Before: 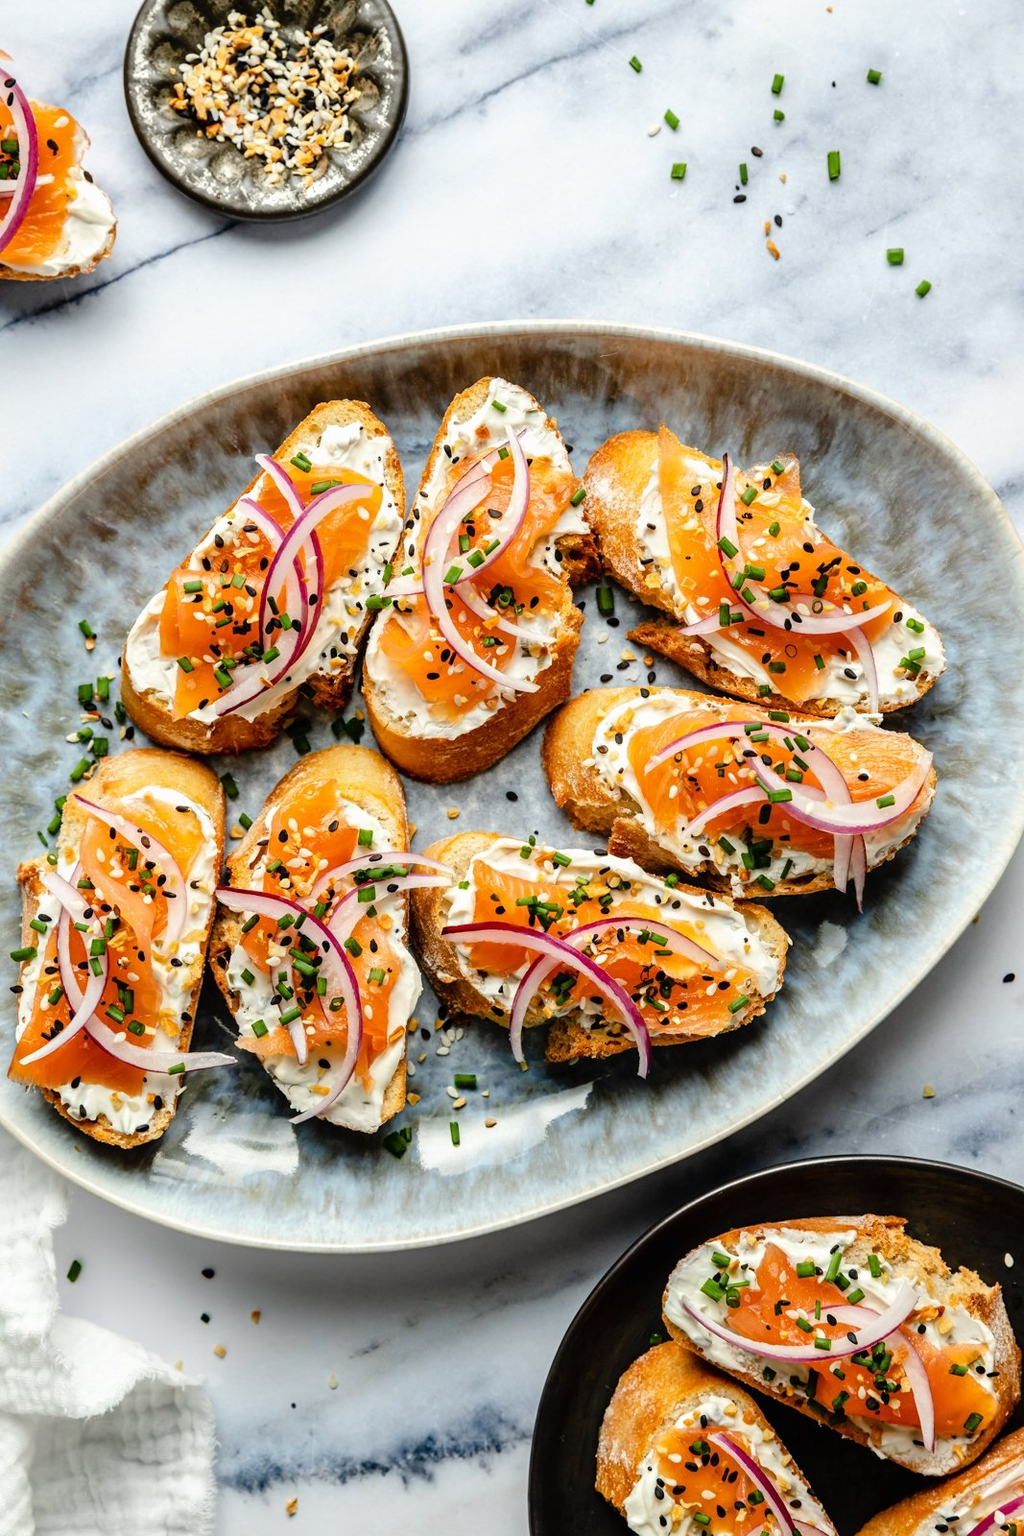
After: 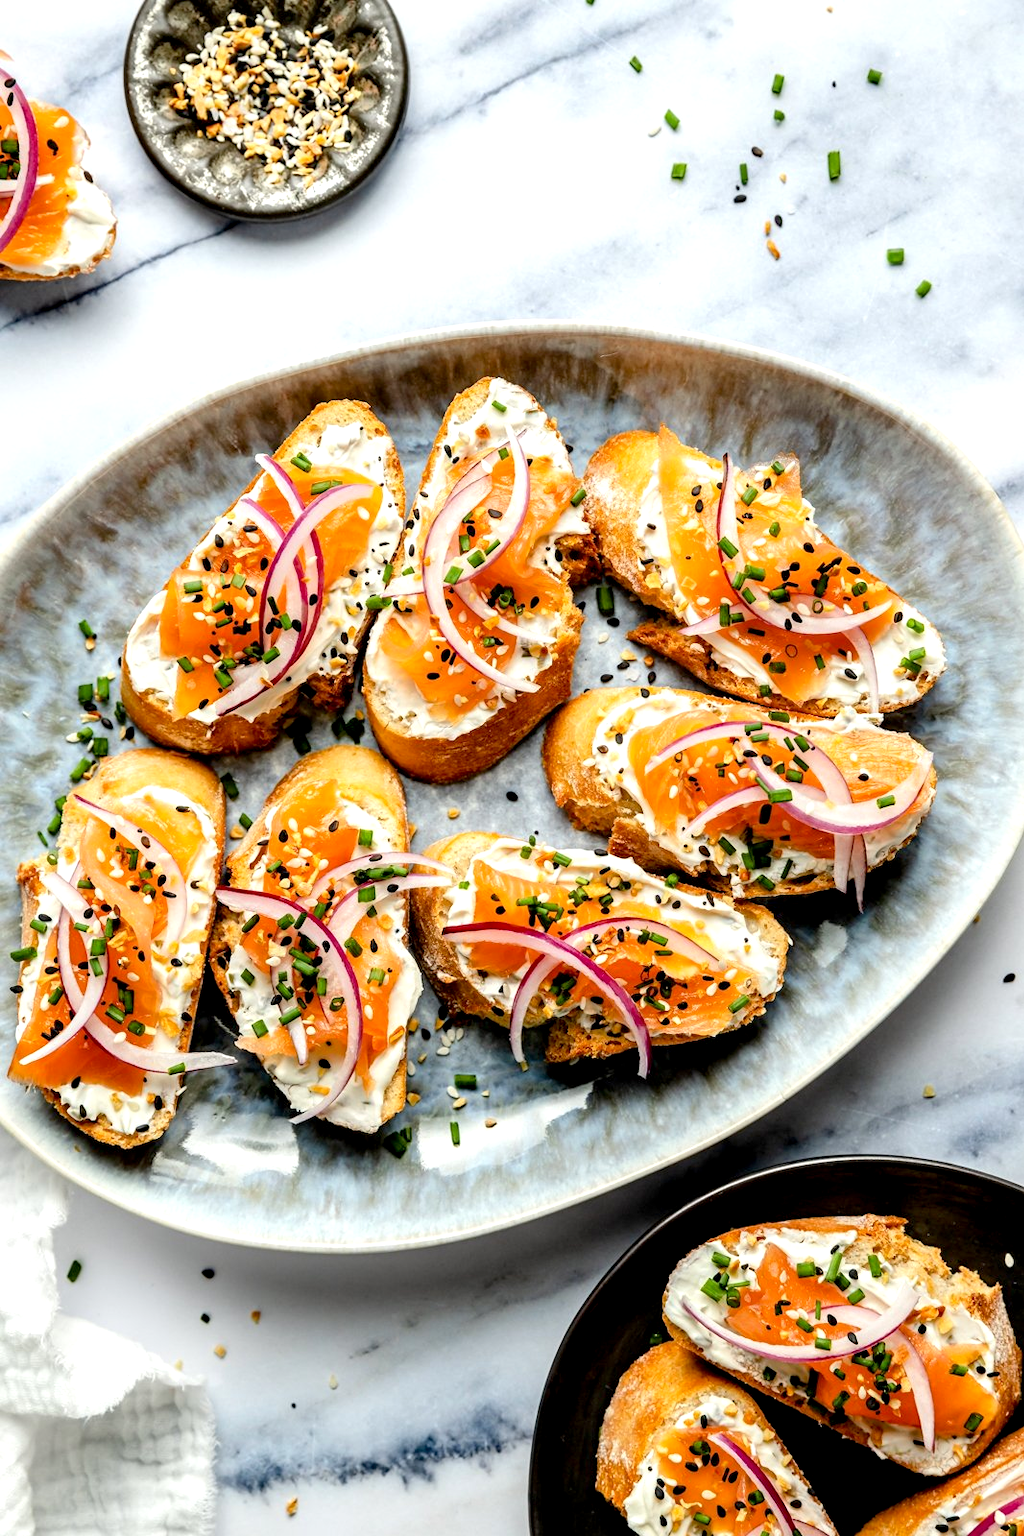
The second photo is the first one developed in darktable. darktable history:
exposure: black level correction 0.005, exposure 0.287 EV, compensate highlight preservation false
